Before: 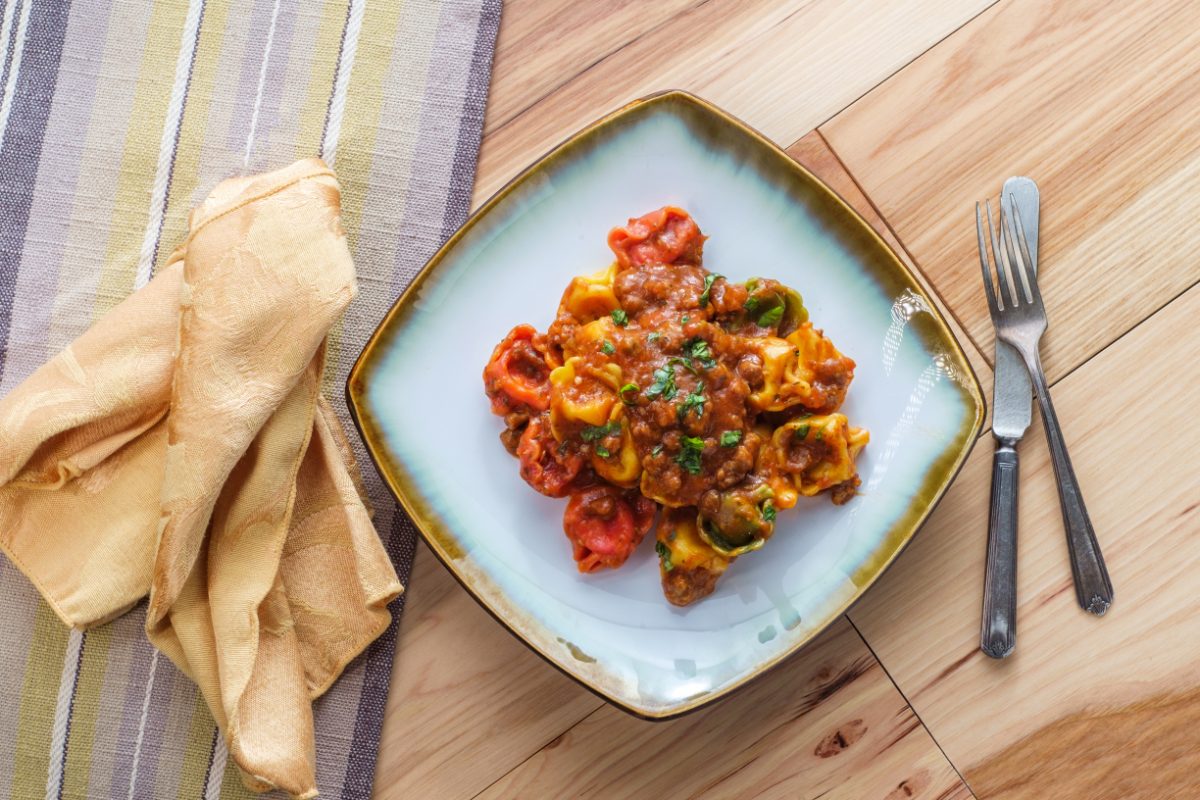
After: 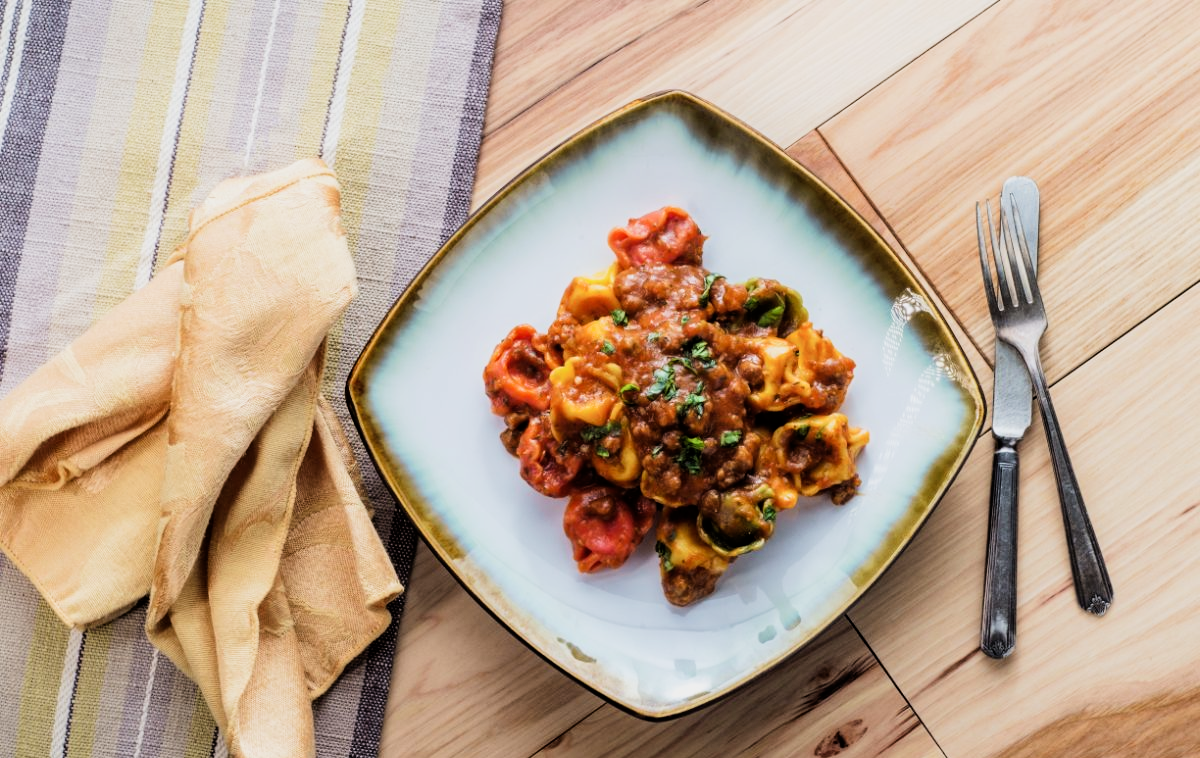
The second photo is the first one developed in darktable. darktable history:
crop and rotate: top 0.011%, bottom 5.235%
filmic rgb: black relative exposure -5.05 EV, white relative exposure 3.54 EV, hardness 3.16, contrast 1.488, highlights saturation mix -49.55%
